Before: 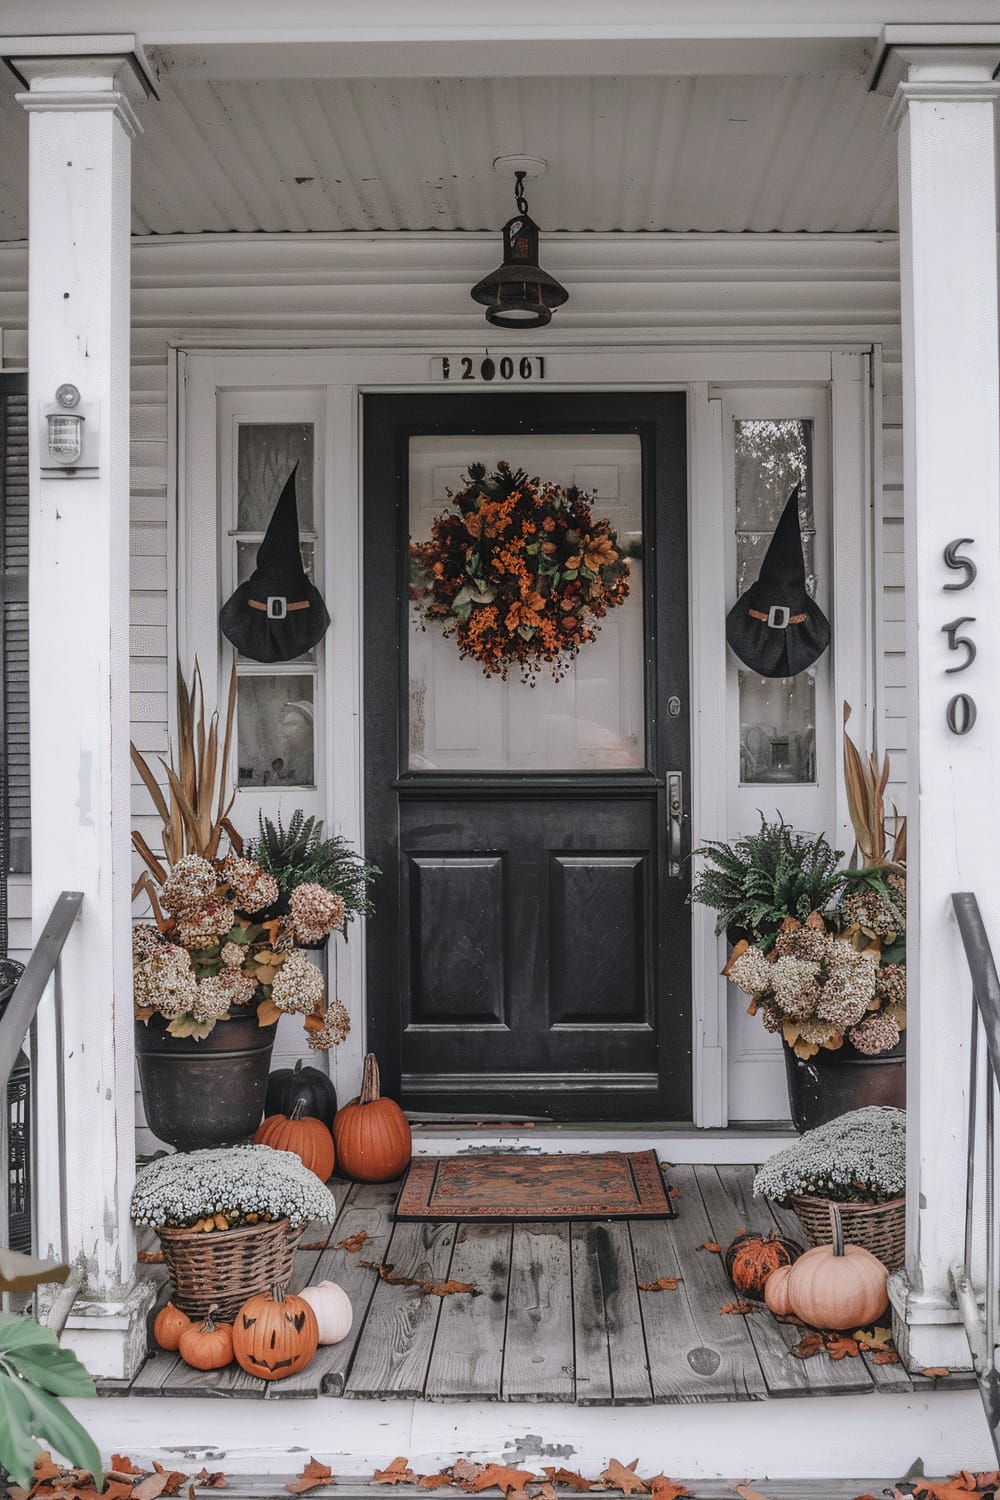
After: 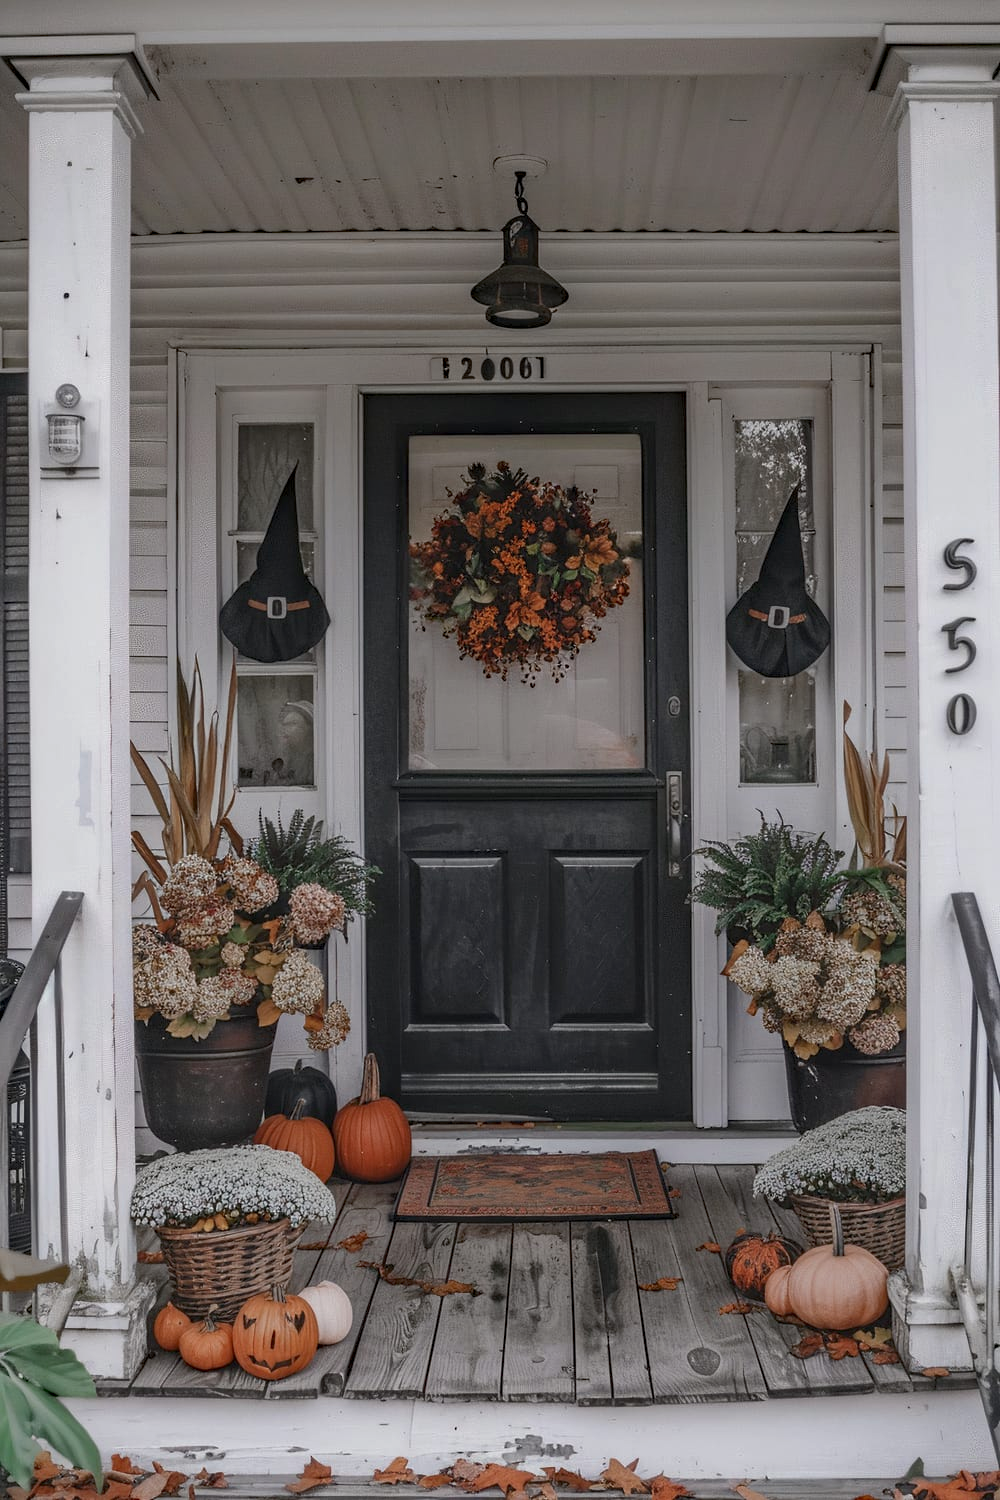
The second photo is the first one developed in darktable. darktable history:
tone equalizer: -8 EV 0.215 EV, -7 EV 0.385 EV, -6 EV 0.39 EV, -5 EV 0.247 EV, -3 EV -0.268 EV, -2 EV -0.441 EV, -1 EV -0.435 EV, +0 EV -0.253 EV
haze removal: compatibility mode true, adaptive false
